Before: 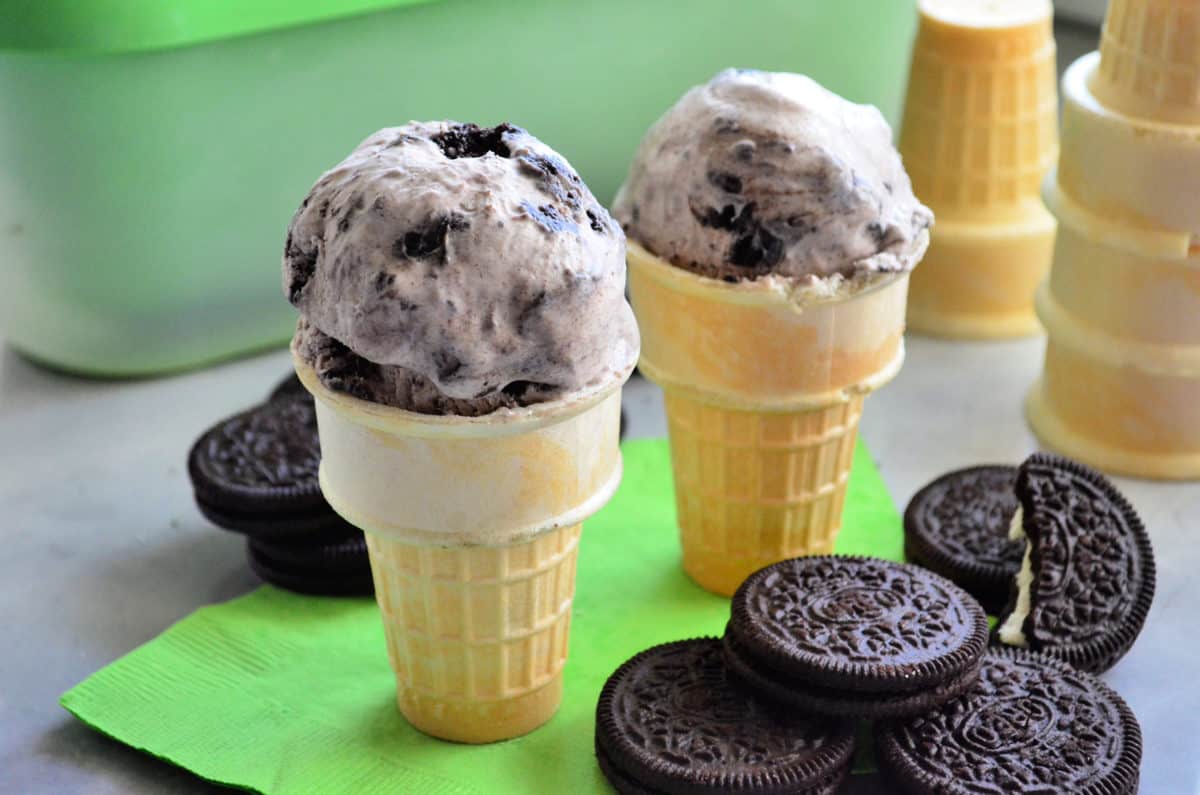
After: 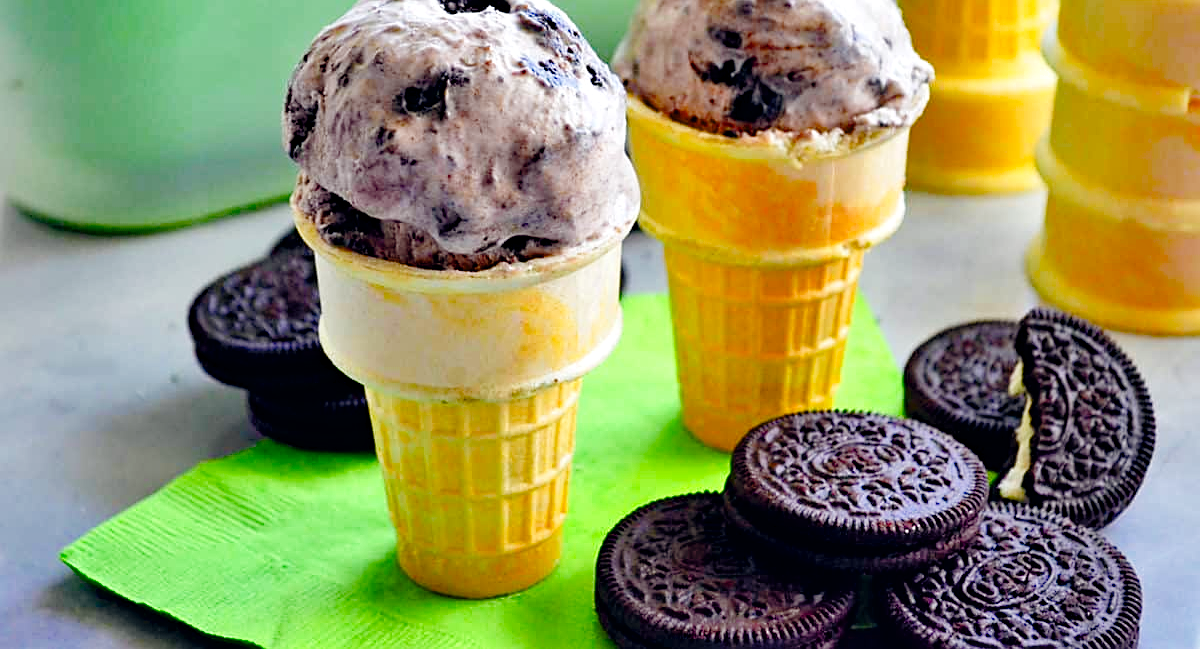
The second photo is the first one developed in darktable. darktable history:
tone curve: curves: ch0 [(0, 0) (0.091, 0.077) (0.389, 0.458) (0.745, 0.82) (0.856, 0.899) (0.92, 0.938) (1, 0.973)]; ch1 [(0, 0) (0.437, 0.404) (0.5, 0.5) (0.529, 0.55) (0.58, 0.6) (0.616, 0.649) (1, 1)]; ch2 [(0, 0) (0.442, 0.415) (0.5, 0.5) (0.535, 0.557) (0.585, 0.62) (1, 1)], preserve colors none
crop and rotate: top 18.267%
color zones: curves: ch0 [(0.224, 0.526) (0.75, 0.5)]; ch1 [(0.055, 0.526) (0.224, 0.761) (0.377, 0.526) (0.75, 0.5)]
haze removal: compatibility mode true, adaptive false
shadows and highlights: on, module defaults
sharpen: on, module defaults
color balance rgb: global offset › chroma 0.056%, global offset › hue 253.61°, perceptual saturation grading › global saturation 45.289%, perceptual saturation grading › highlights -48.941%, perceptual saturation grading › shadows 29.97%, global vibrance 9.762%, contrast 14.548%, saturation formula JzAzBz (2021)
